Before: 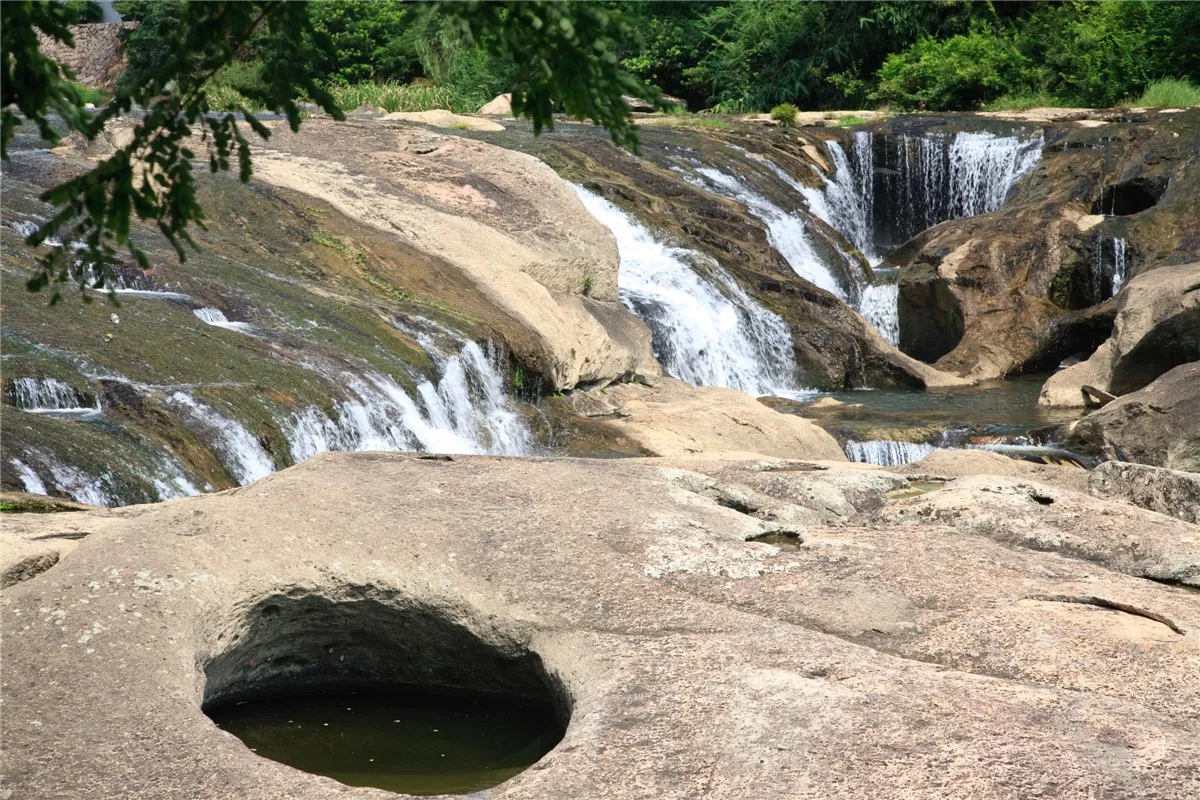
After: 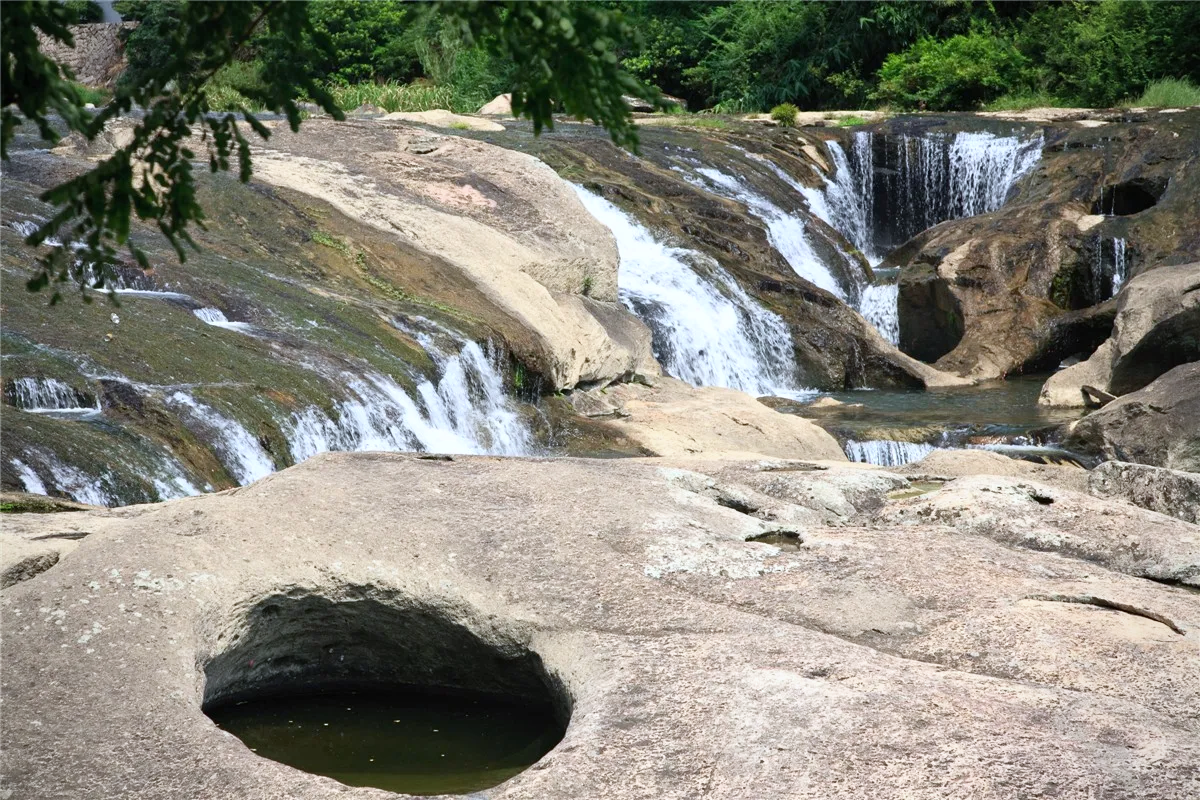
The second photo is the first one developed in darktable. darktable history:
shadows and highlights: shadows 0, highlights 40
vibrance: on, module defaults
white balance: red 0.967, blue 1.049
vignetting: fall-off radius 93.87%
